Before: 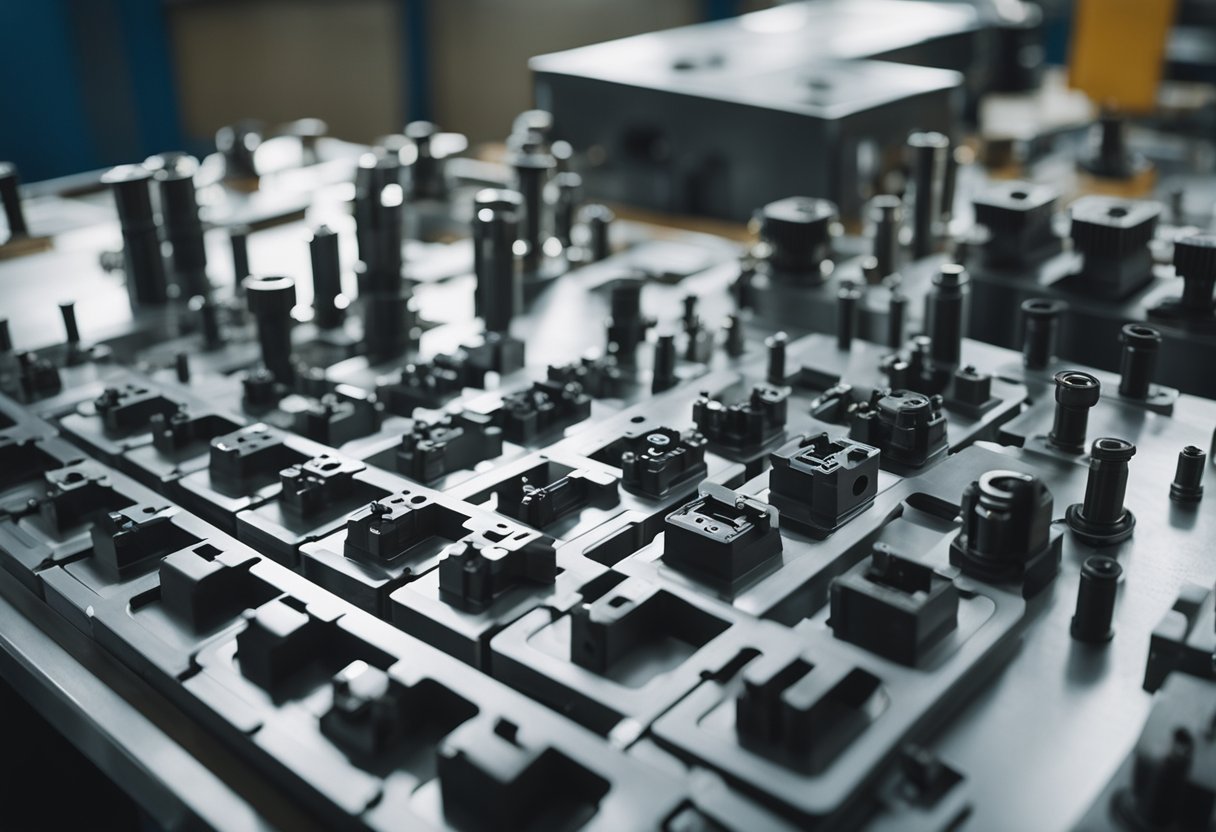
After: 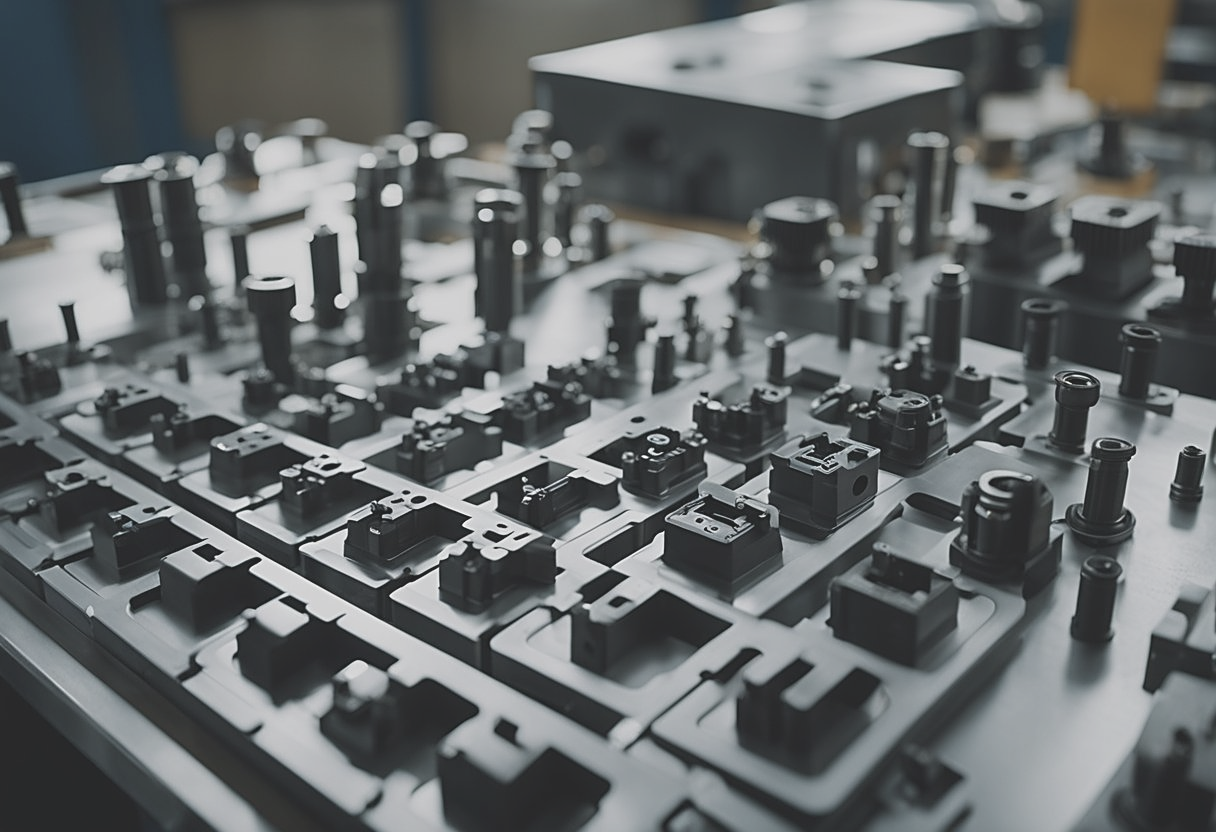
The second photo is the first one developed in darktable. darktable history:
contrast brightness saturation: contrast -0.254, saturation -0.429
sharpen: on, module defaults
